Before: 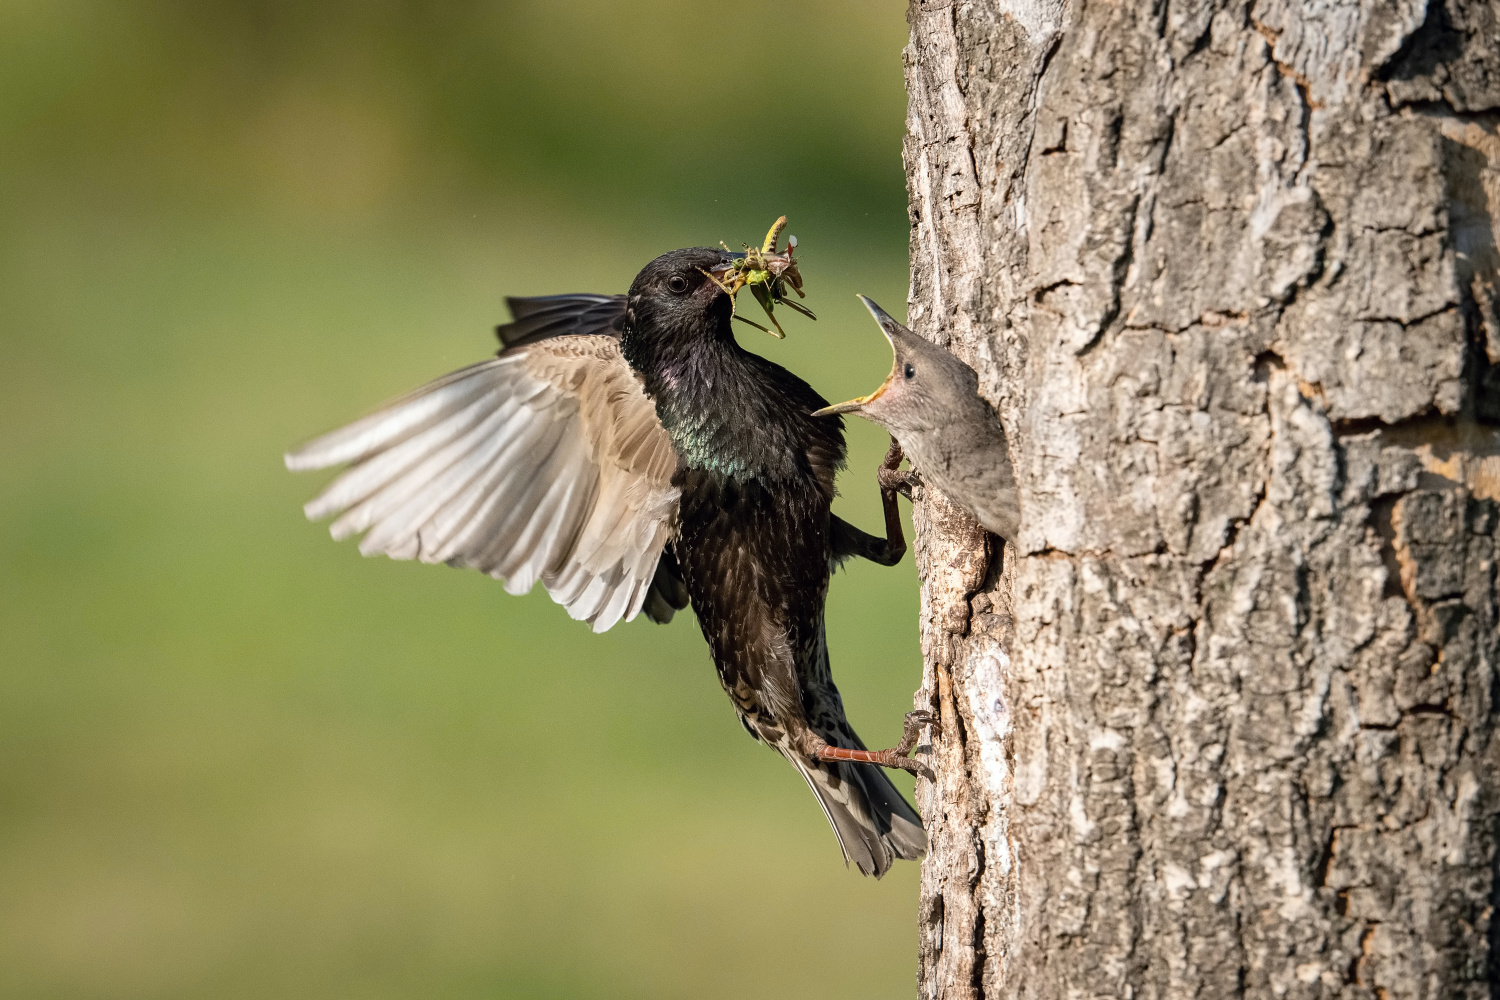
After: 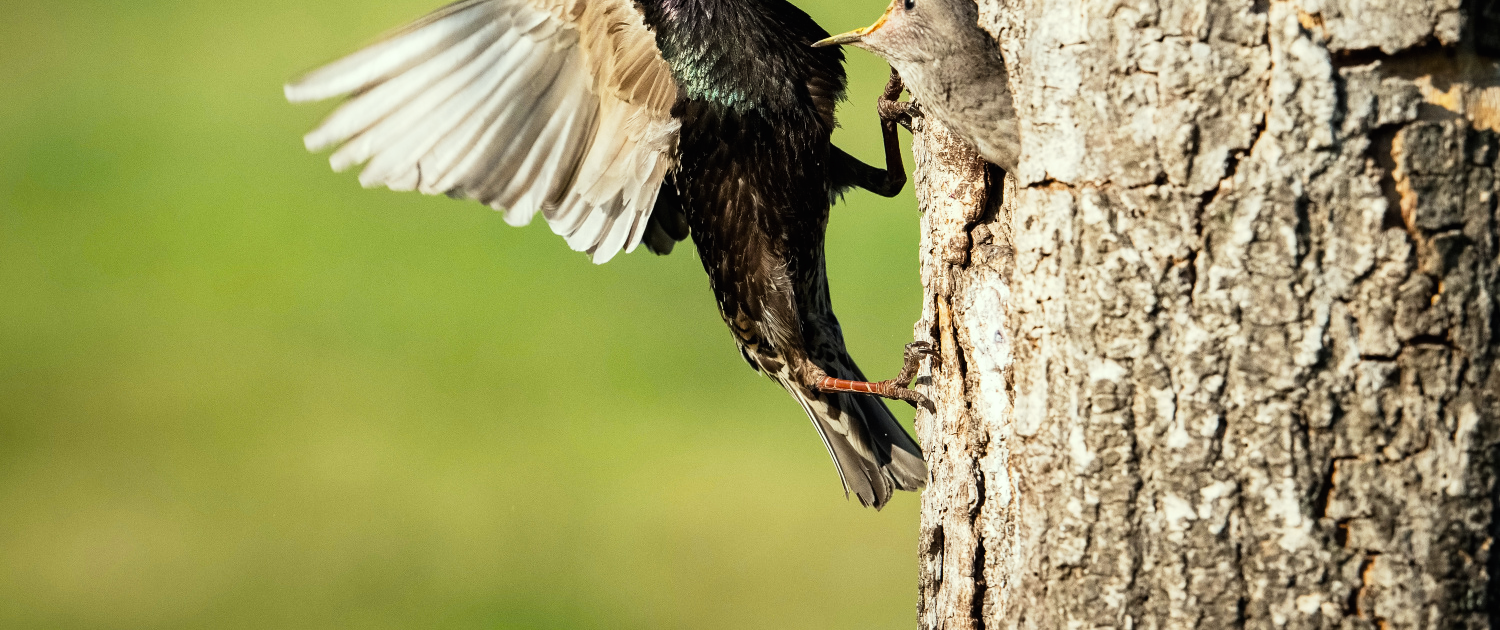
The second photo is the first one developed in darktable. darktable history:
crop and rotate: top 36.948%
color correction: highlights a* -4.66, highlights b* 5.06, saturation 0.946
tone curve: curves: ch0 [(0, 0) (0.003, 0.008) (0.011, 0.008) (0.025, 0.011) (0.044, 0.017) (0.069, 0.029) (0.1, 0.045) (0.136, 0.067) (0.177, 0.103) (0.224, 0.151) (0.277, 0.21) (0.335, 0.285) (0.399, 0.37) (0.468, 0.462) (0.543, 0.568) (0.623, 0.679) (0.709, 0.79) (0.801, 0.876) (0.898, 0.936) (1, 1)], preserve colors none
